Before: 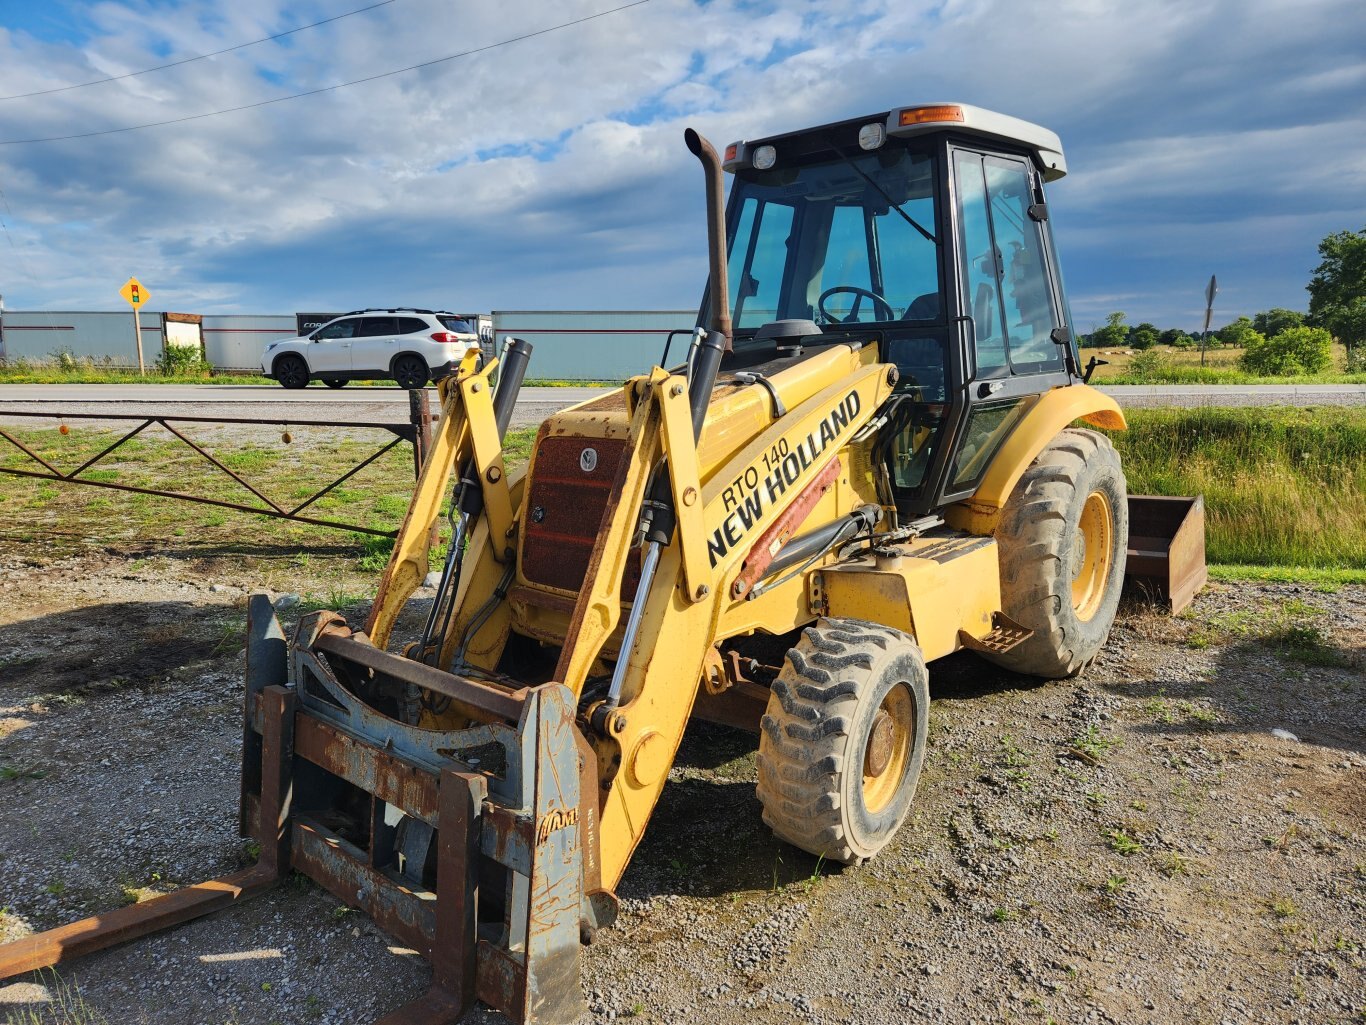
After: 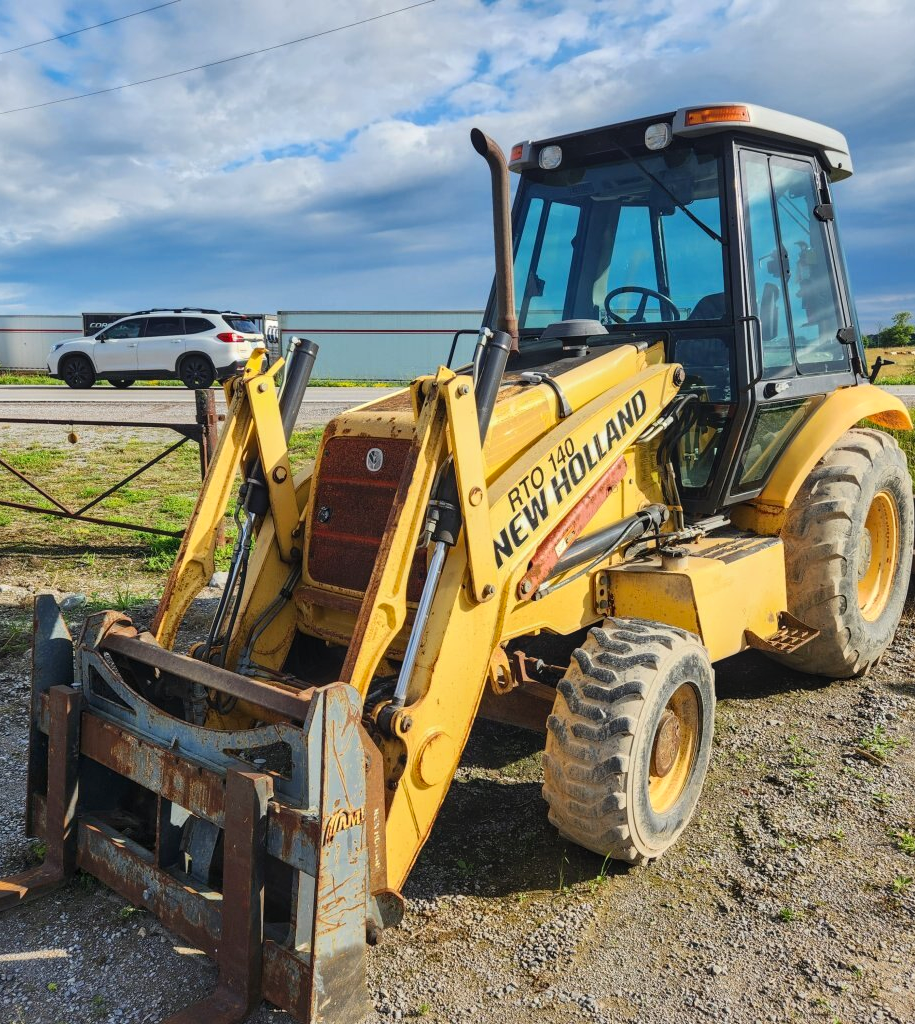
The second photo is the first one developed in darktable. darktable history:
crop and rotate: left 15.699%, right 17.287%
local contrast: detail 114%
contrast brightness saturation: contrast 0.1, brightness 0.037, saturation 0.092
